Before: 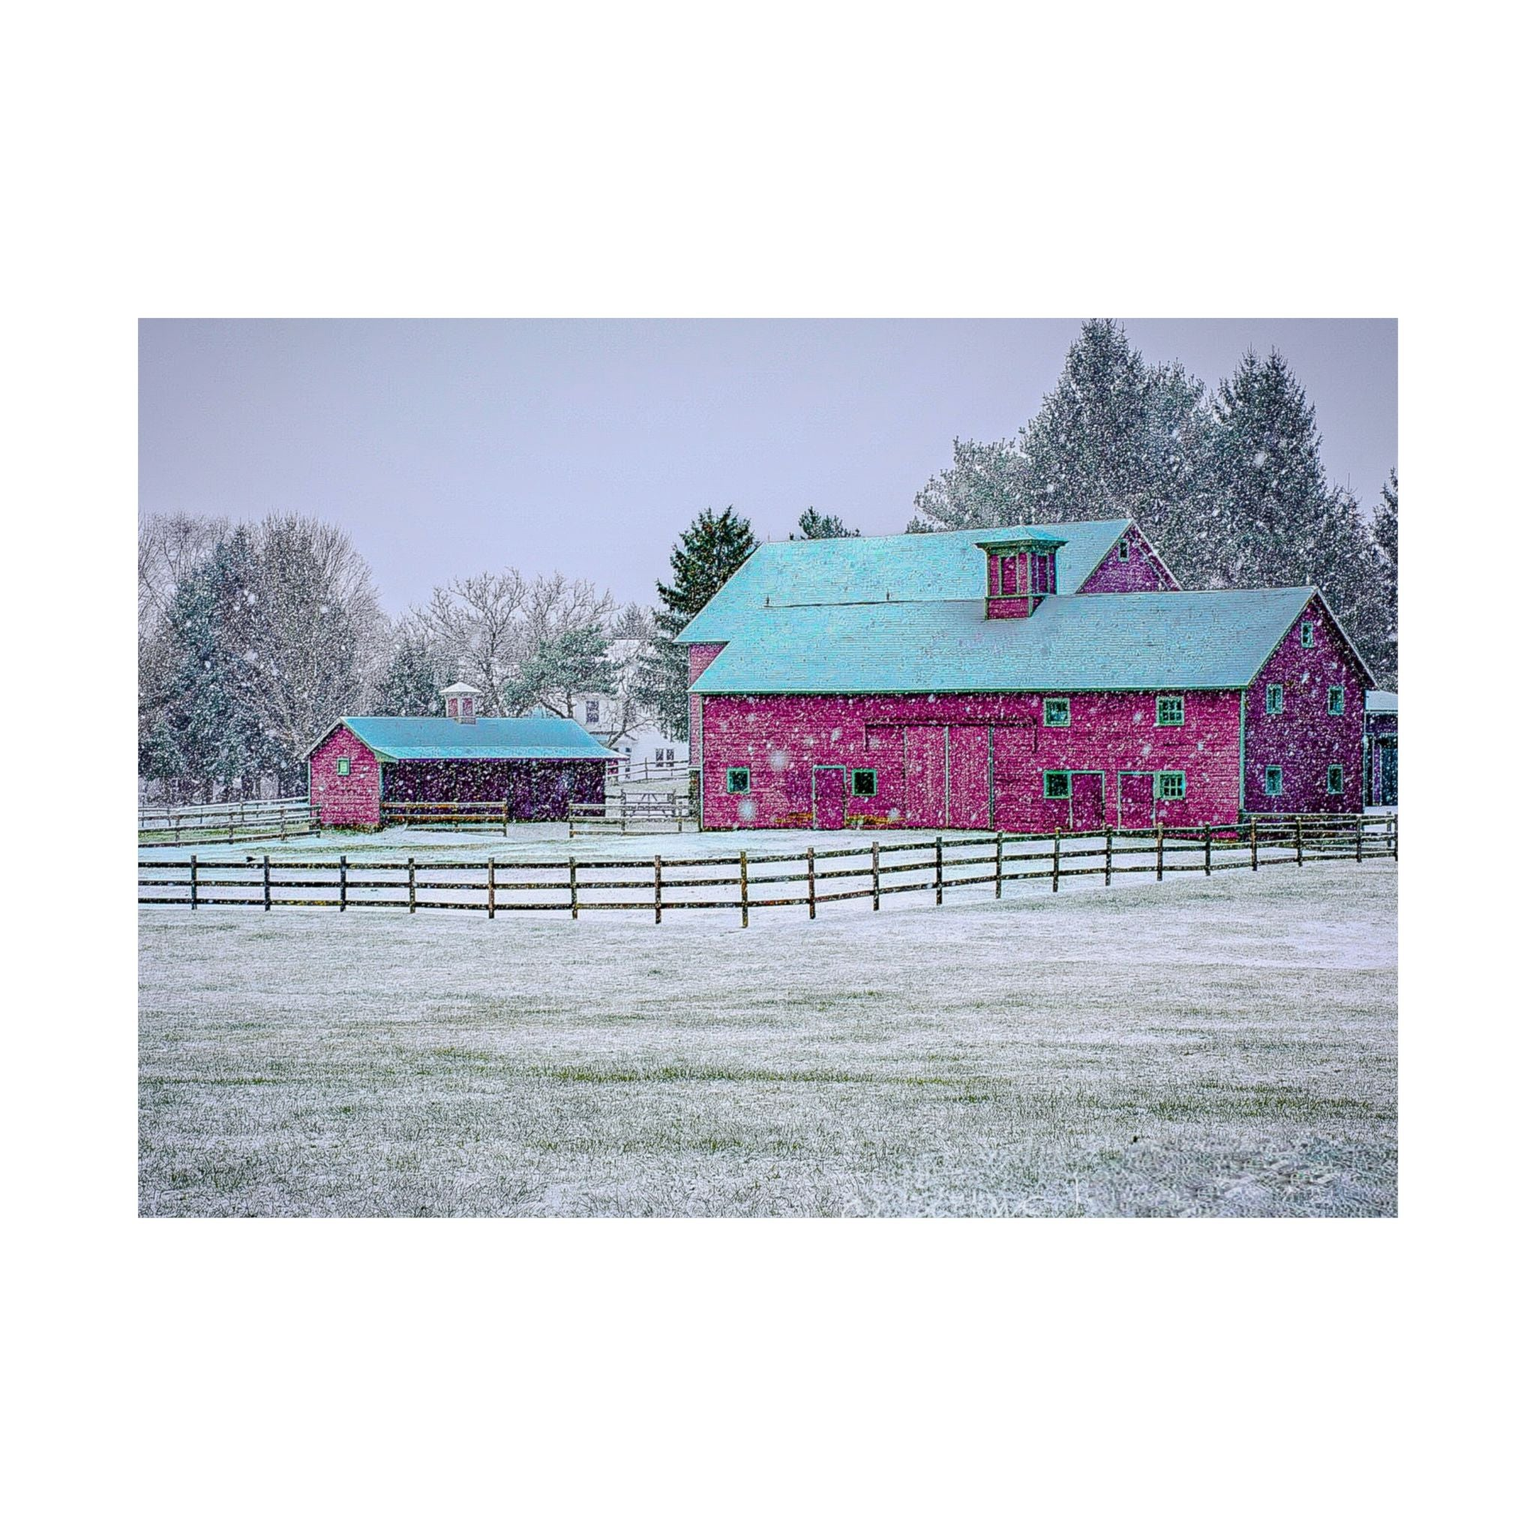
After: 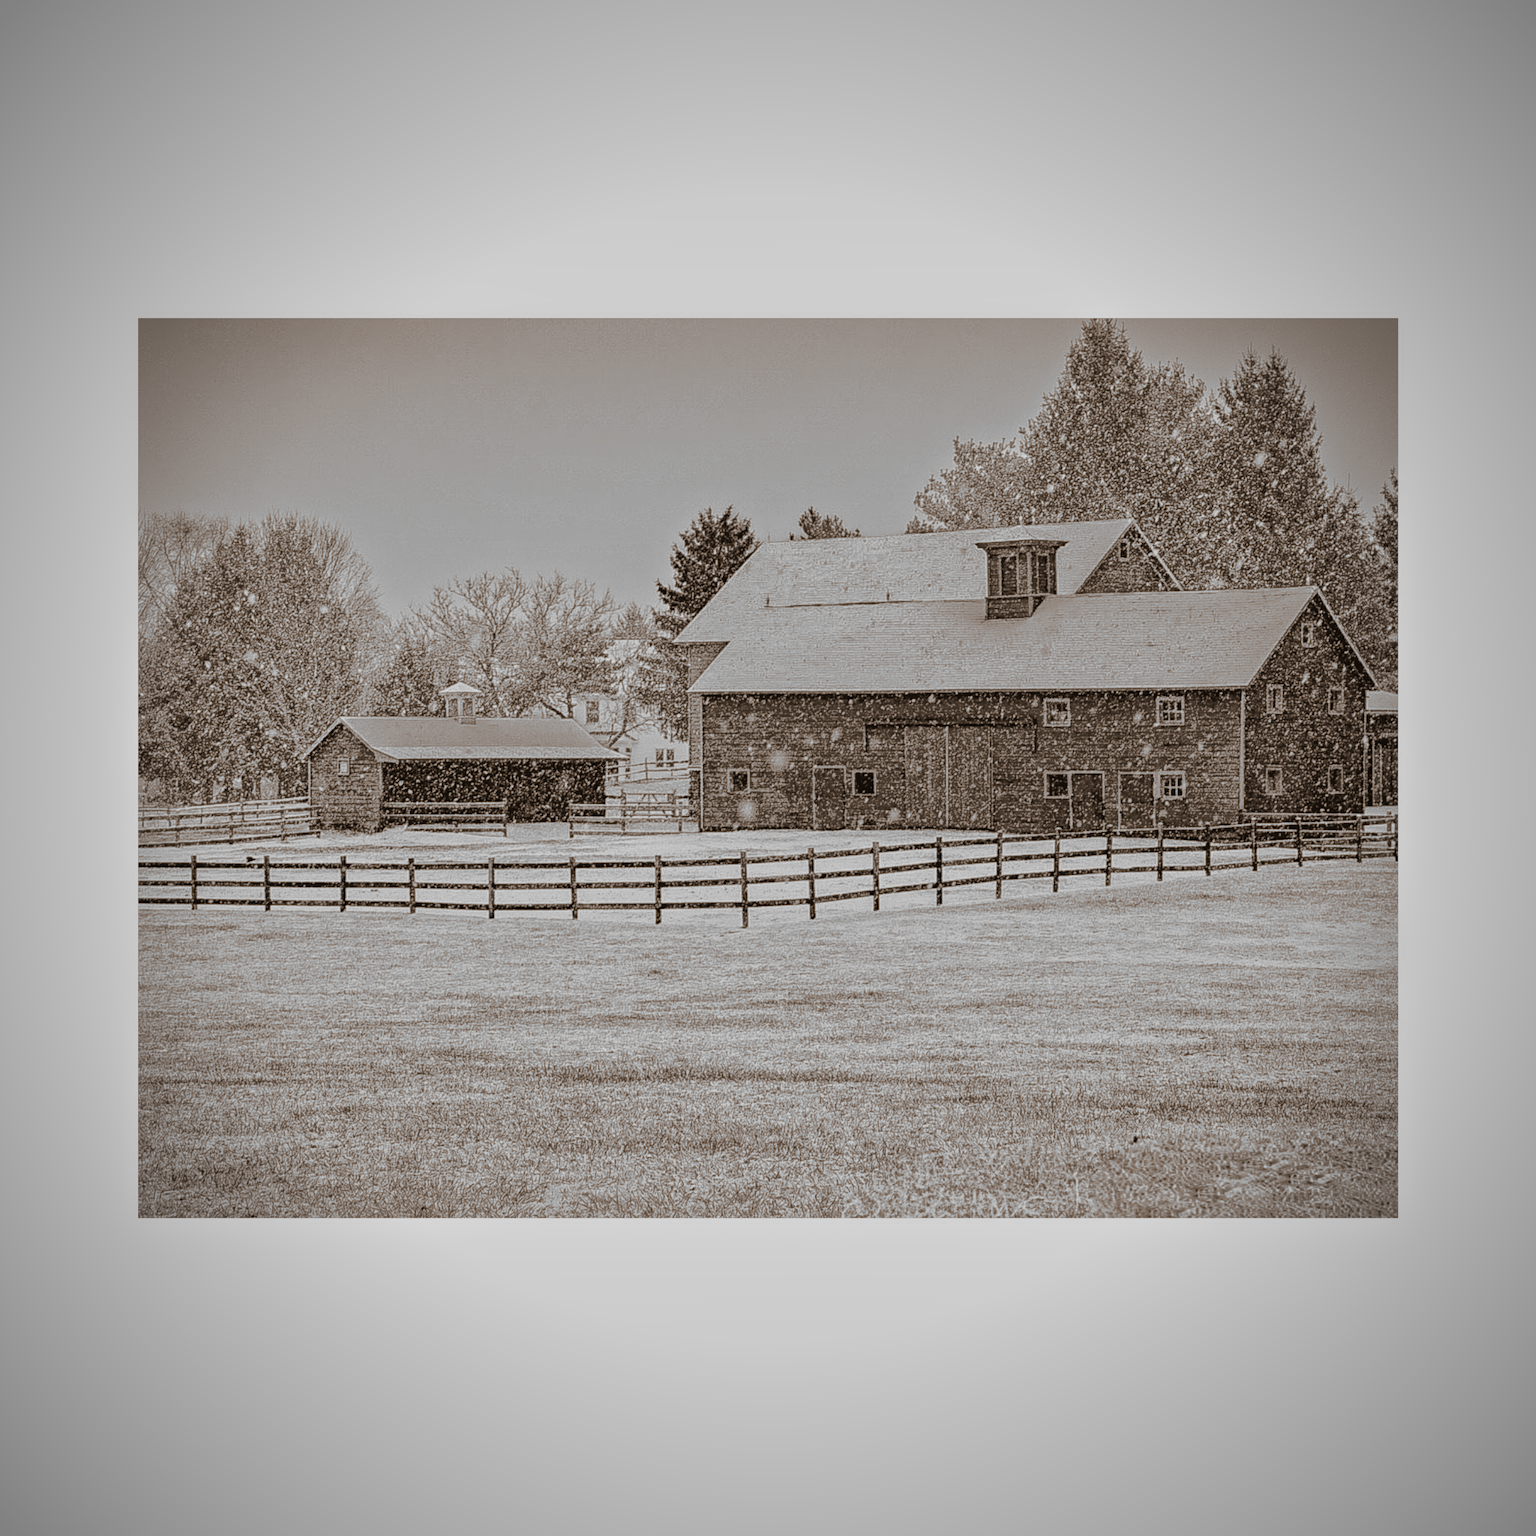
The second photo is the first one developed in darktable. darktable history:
split-toning: shadows › hue 32.4°, shadows › saturation 0.51, highlights › hue 180°, highlights › saturation 0, balance -60.17, compress 55.19%
tone curve: curves: ch0 [(0, 0.024) (0.049, 0.038) (0.176, 0.162) (0.33, 0.331) (0.432, 0.475) (0.601, 0.665) (0.843, 0.876) (1, 1)]; ch1 [(0, 0) (0.339, 0.358) (0.445, 0.439) (0.476, 0.47) (0.504, 0.504) (0.53, 0.511) (0.557, 0.558) (0.627, 0.635) (0.728, 0.746) (1, 1)]; ch2 [(0, 0) (0.327, 0.324) (0.417, 0.44) (0.46, 0.453) (0.502, 0.504) (0.526, 0.52) (0.54, 0.564) (0.606, 0.626) (0.76, 0.75) (1, 1)], color space Lab, independent channels, preserve colors none
vignetting: fall-off start 74.49%, fall-off radius 65.9%, brightness -0.628, saturation -0.68
shadows and highlights: on, module defaults
white balance: red 0.766, blue 1.537
monochrome: a -92.57, b 58.91
